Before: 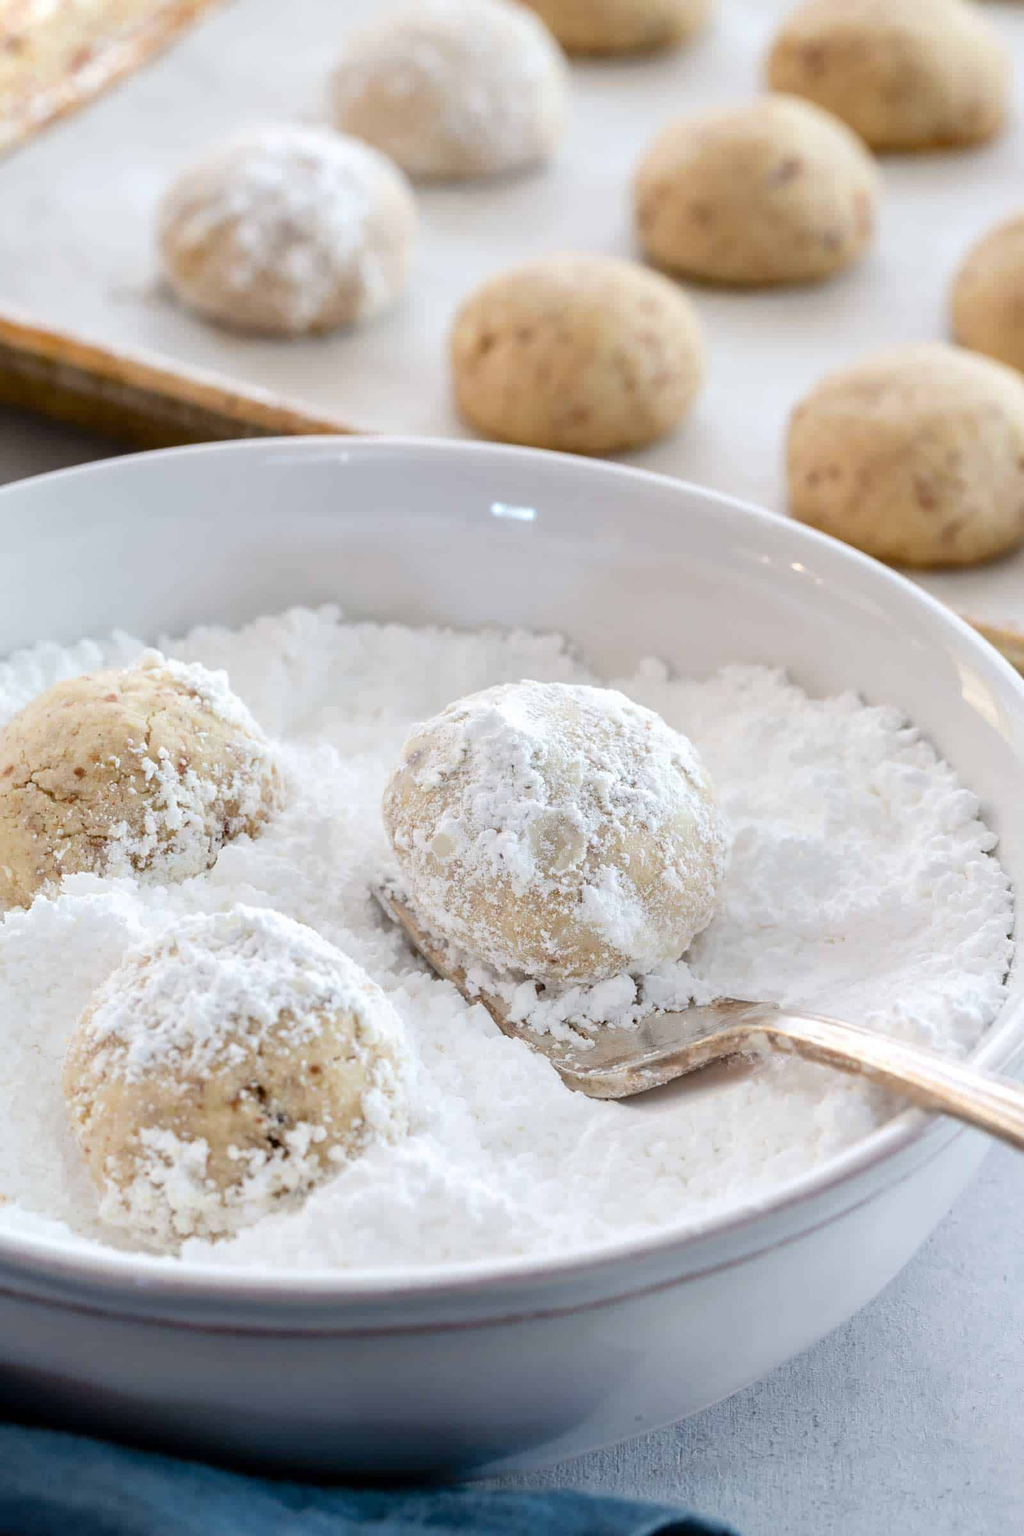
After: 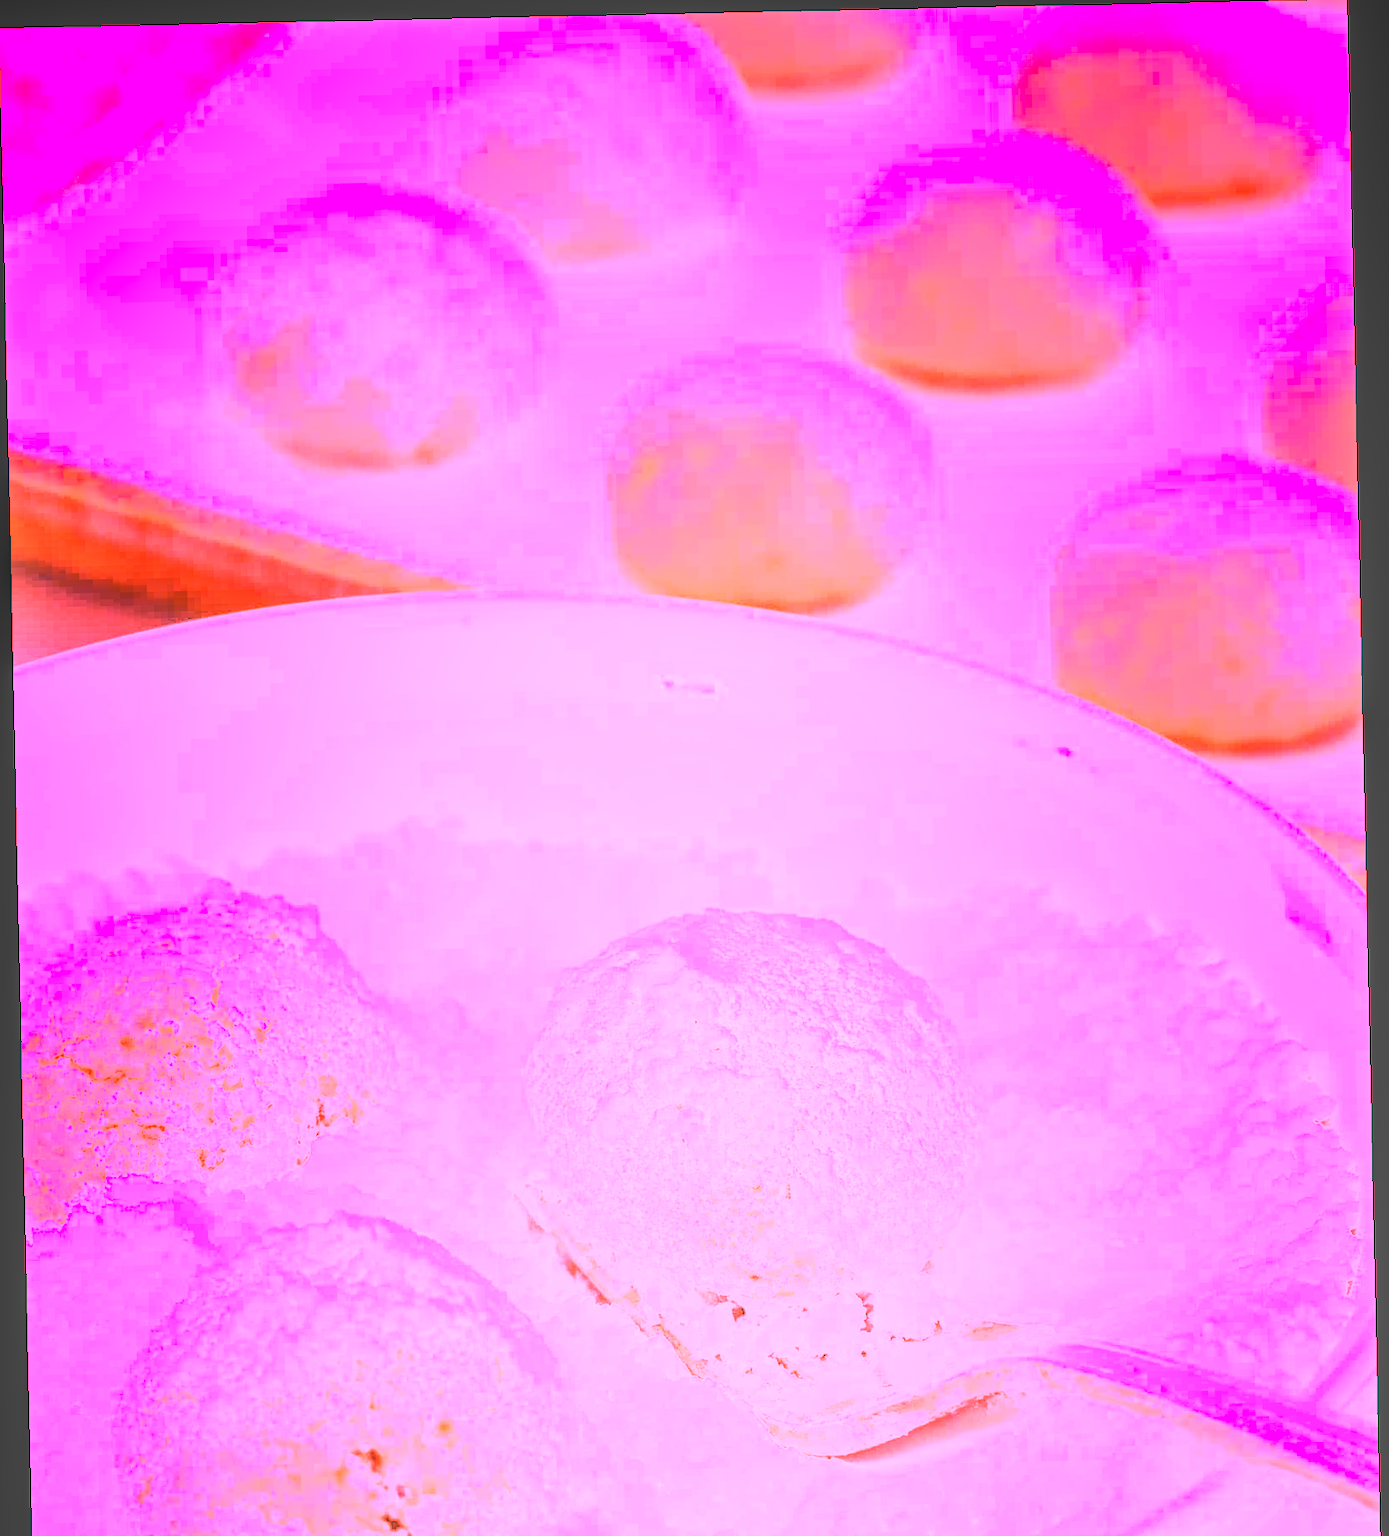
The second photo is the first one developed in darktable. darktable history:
rotate and perspective: rotation -1.24°, automatic cropping off
local contrast: on, module defaults
white balance: red 4.26, blue 1.802
crop: bottom 24.988%
